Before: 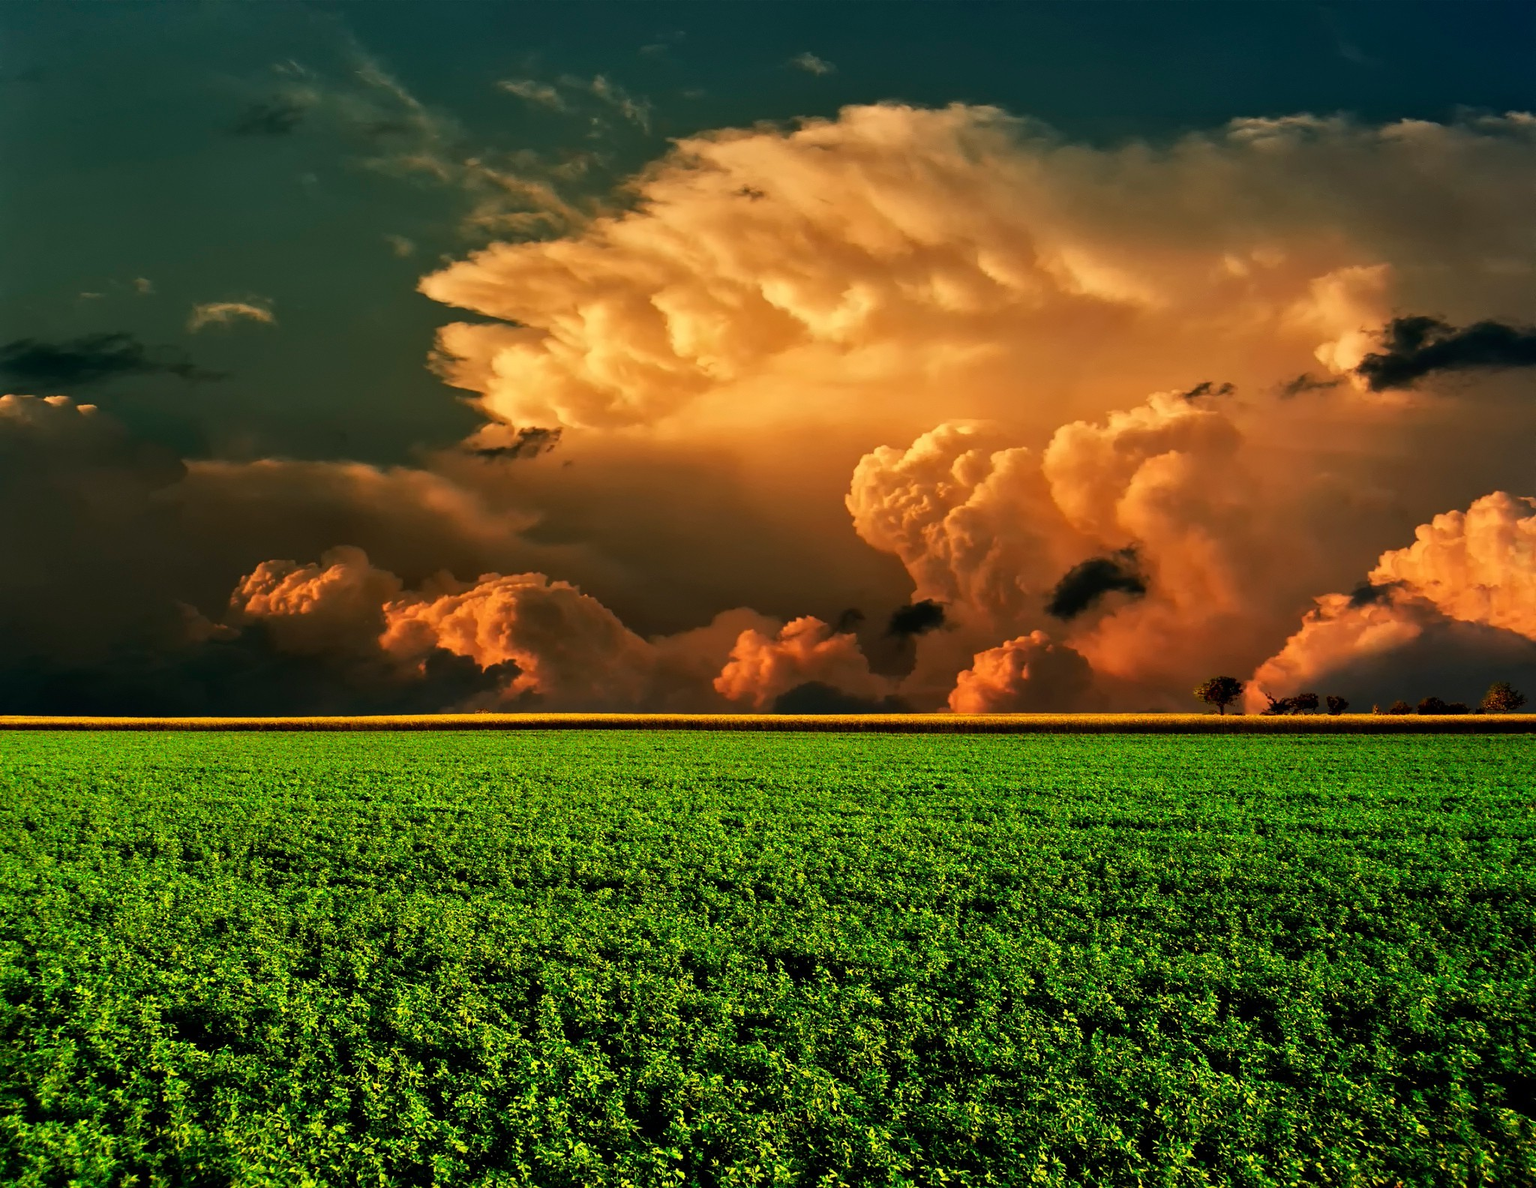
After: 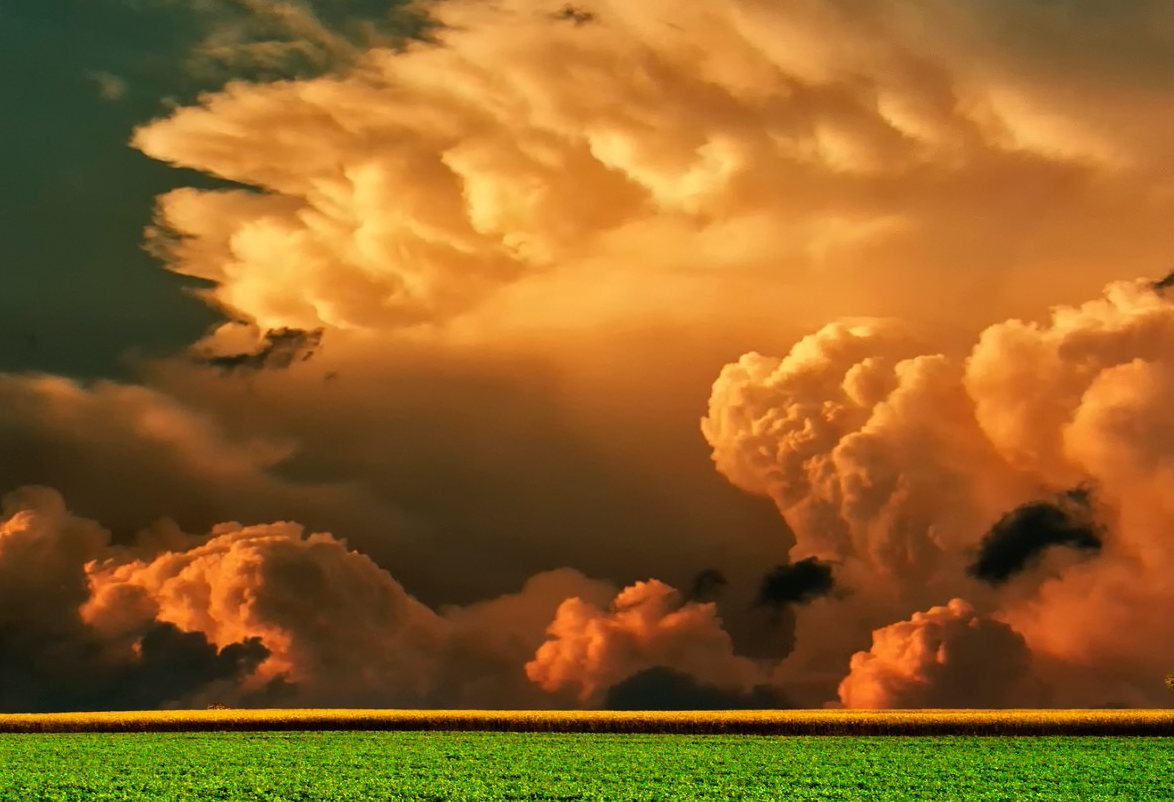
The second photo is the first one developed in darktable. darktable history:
crop: left 20.837%, top 15.304%, right 21.821%, bottom 34.05%
